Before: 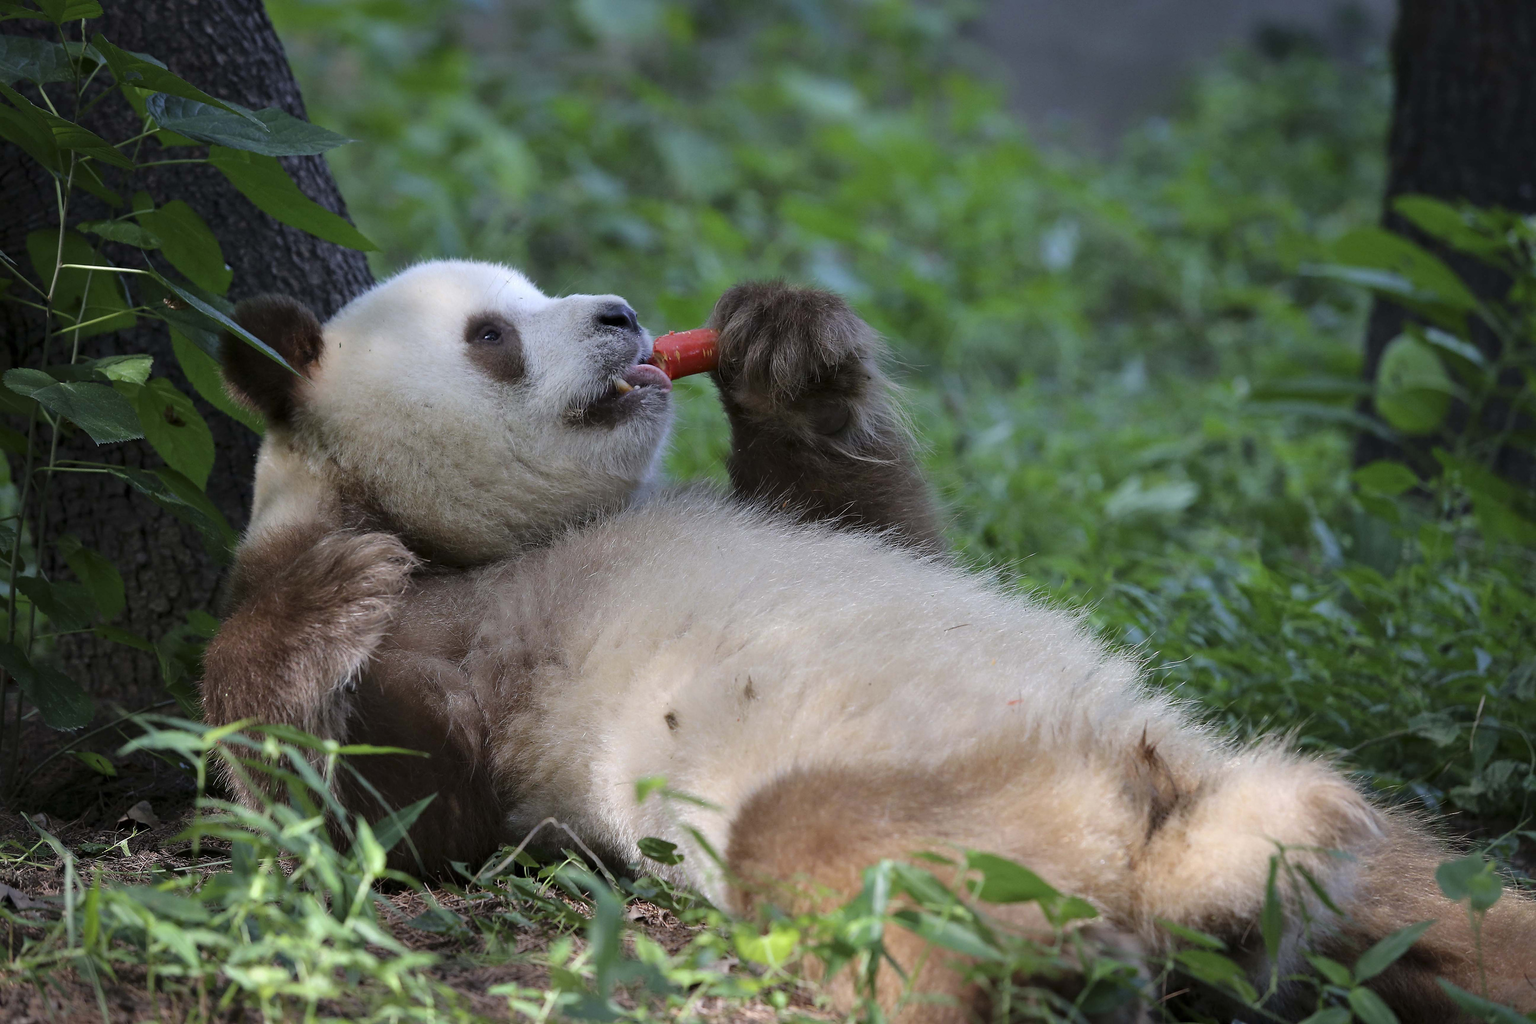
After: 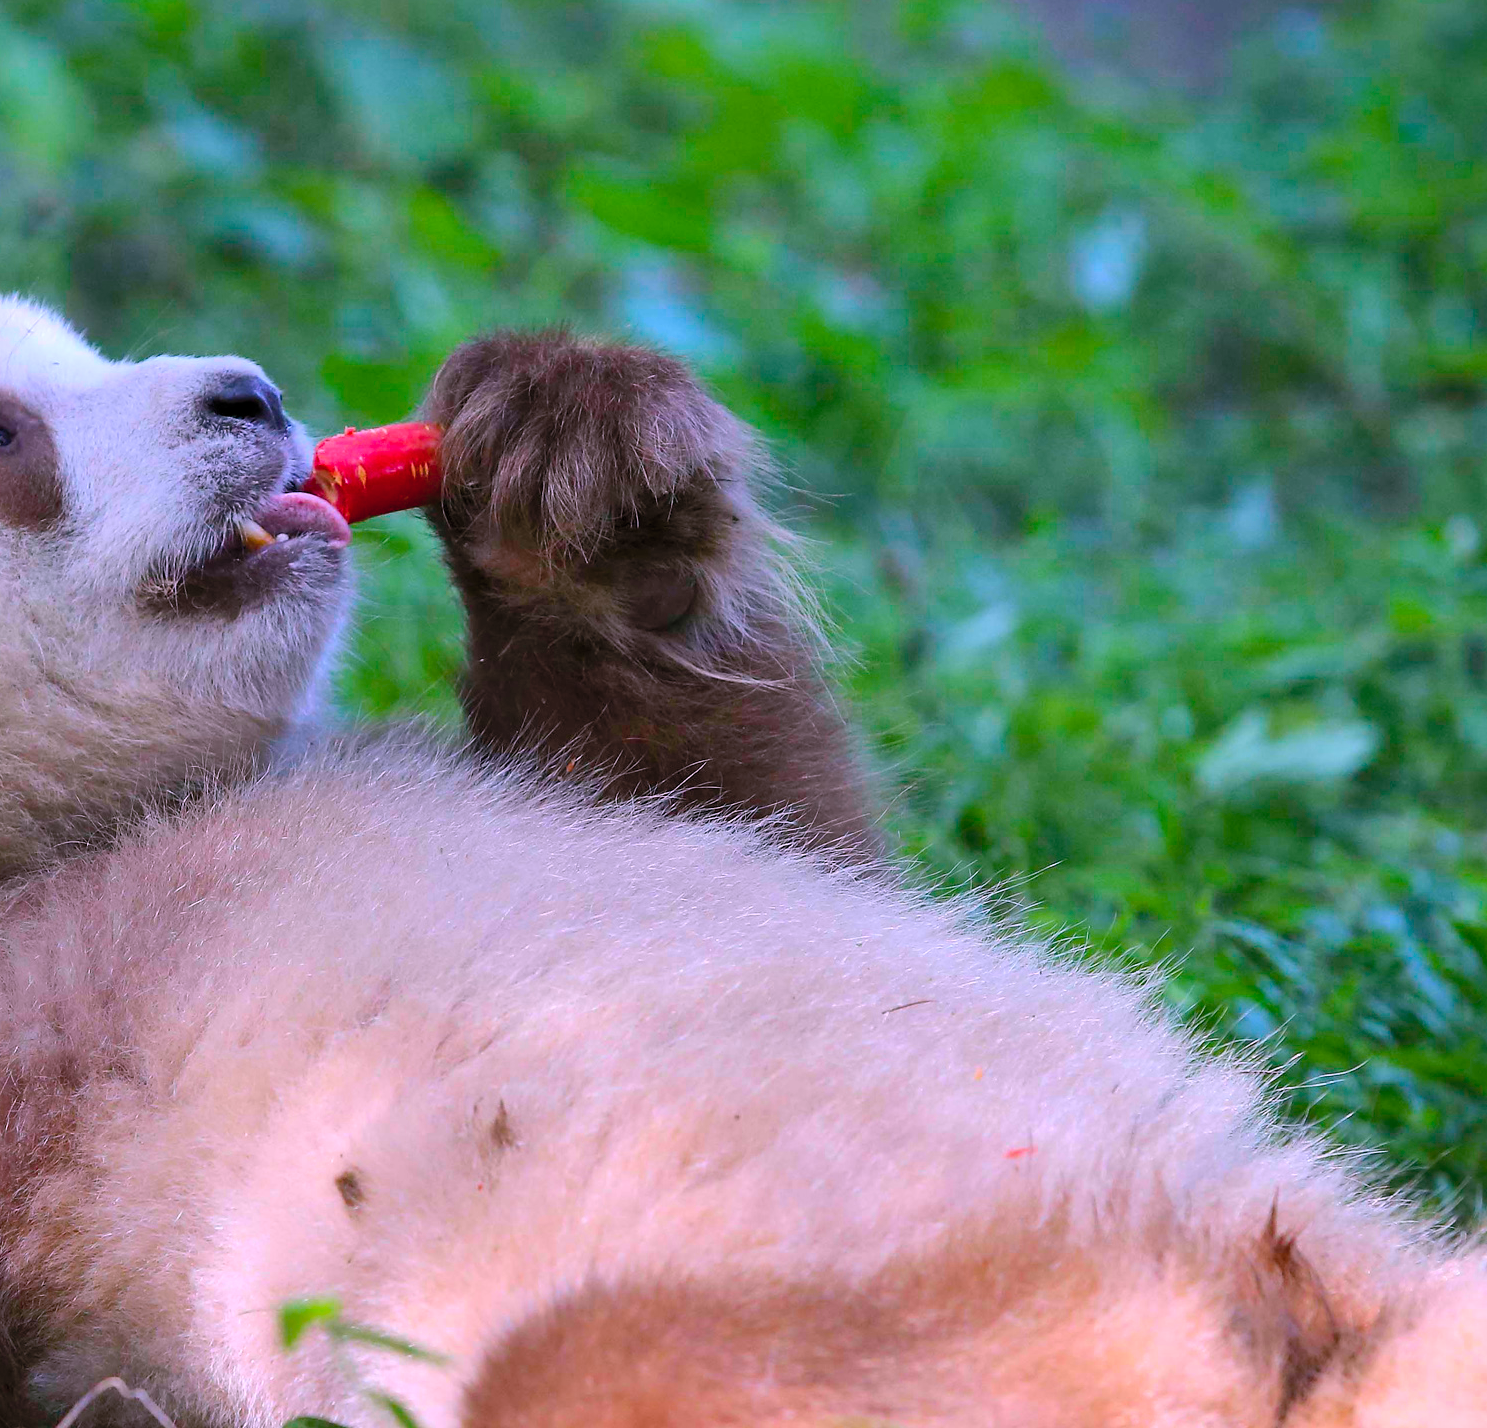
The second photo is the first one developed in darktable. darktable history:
crop: left 32.075%, top 10.976%, right 18.355%, bottom 17.596%
shadows and highlights: on, module defaults
contrast brightness saturation: contrast 0.2, brightness 0.16, saturation 0.22
color correction: highlights a* 15.46, highlights b* -20.56
color balance rgb: perceptual saturation grading › global saturation 30%, global vibrance 20%
